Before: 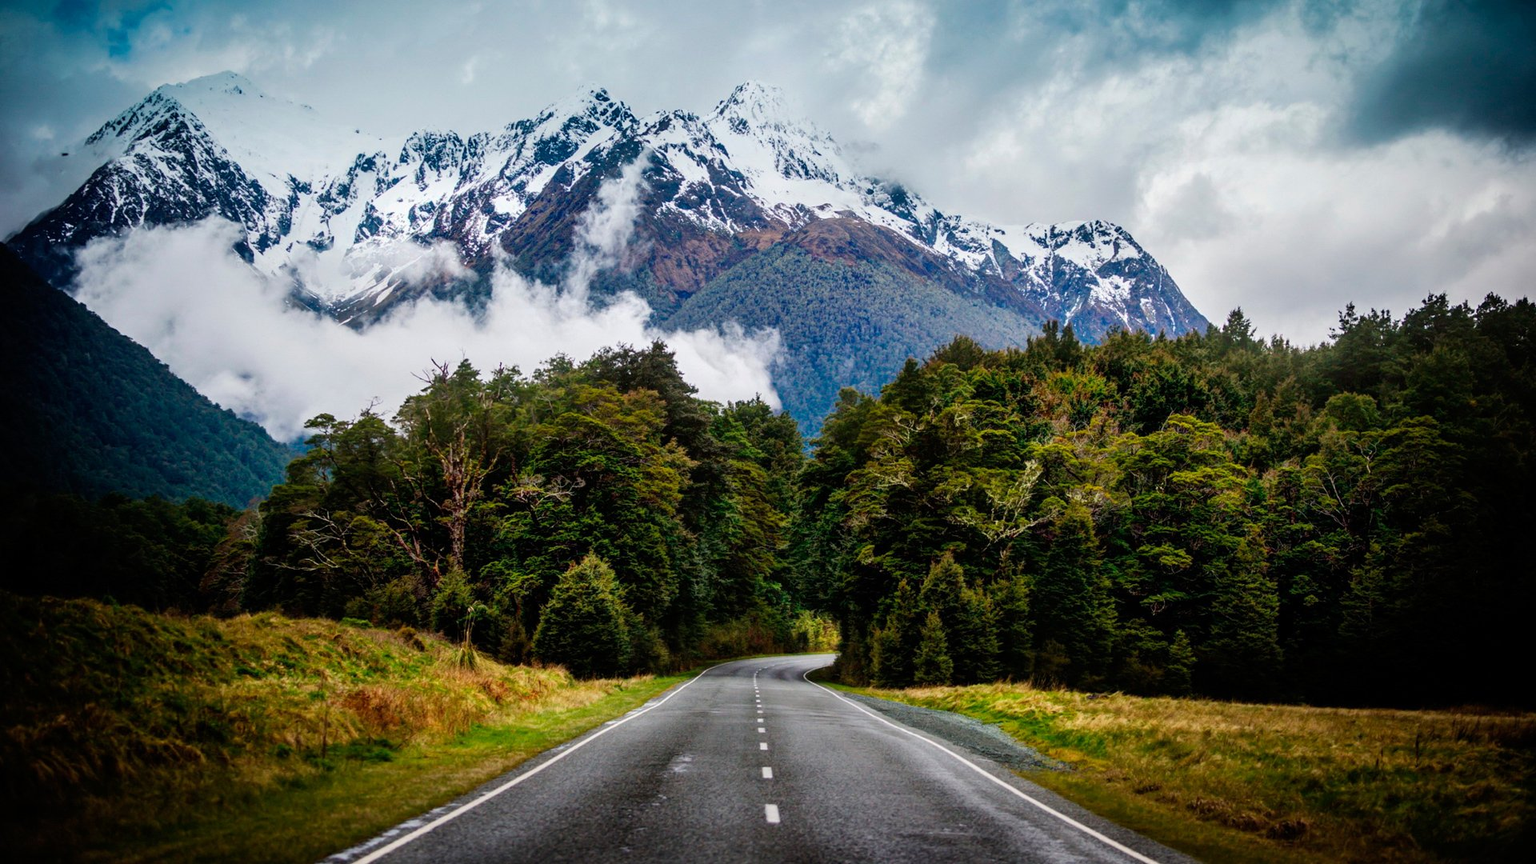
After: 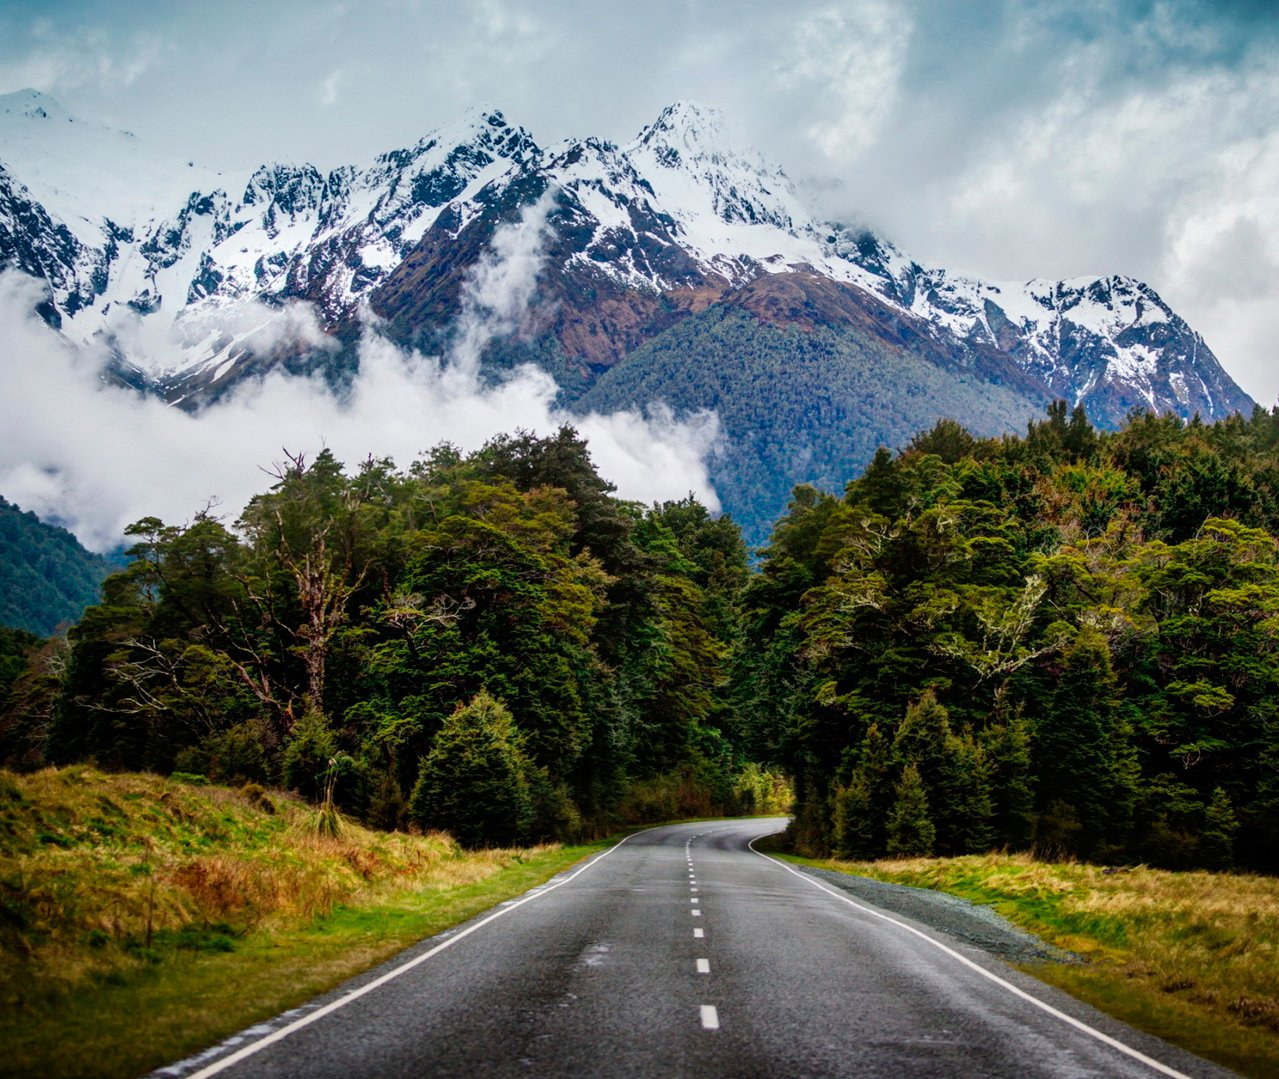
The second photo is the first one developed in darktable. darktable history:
crop and rotate: left 13.336%, right 20.017%
